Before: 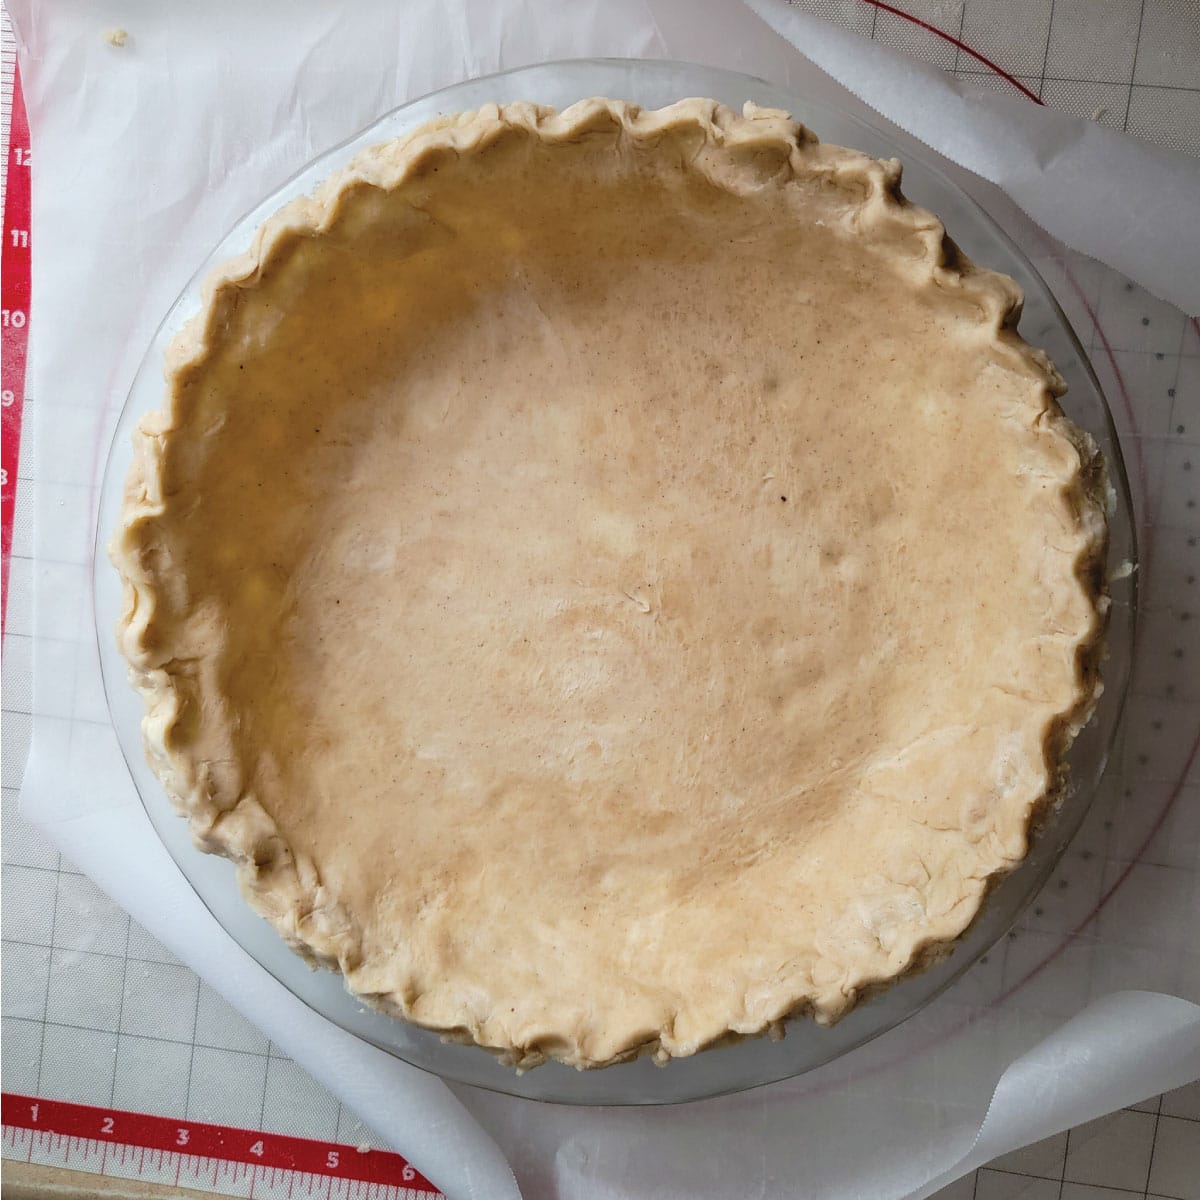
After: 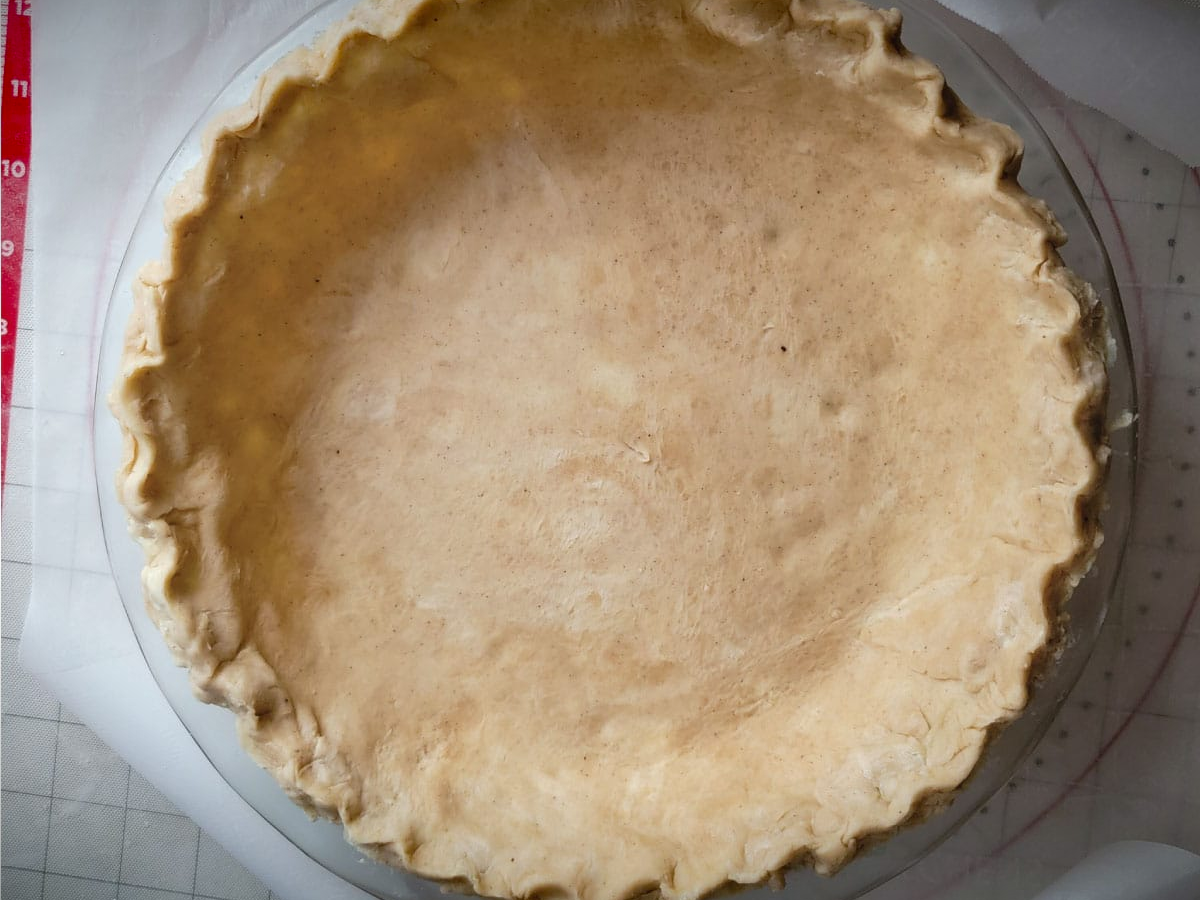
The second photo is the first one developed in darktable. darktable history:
shadows and highlights: shadows 20.55, highlights -20.99, soften with gaussian
crop and rotate: top 12.5%, bottom 12.5%
vignetting: fall-off start 98.29%, fall-off radius 100%, brightness -1, saturation 0.5, width/height ratio 1.428
exposure: compensate highlight preservation false
